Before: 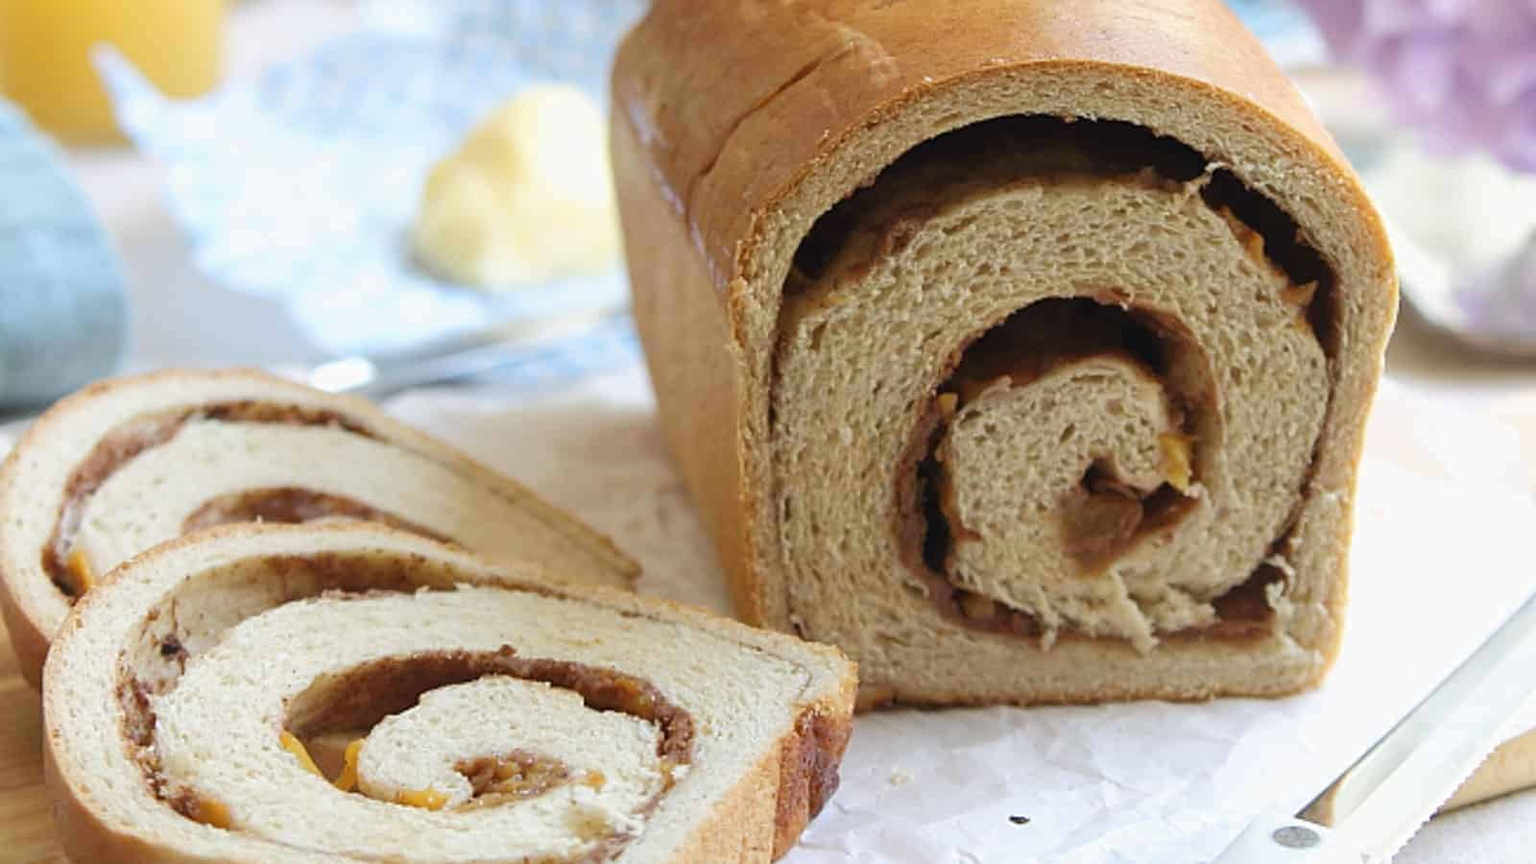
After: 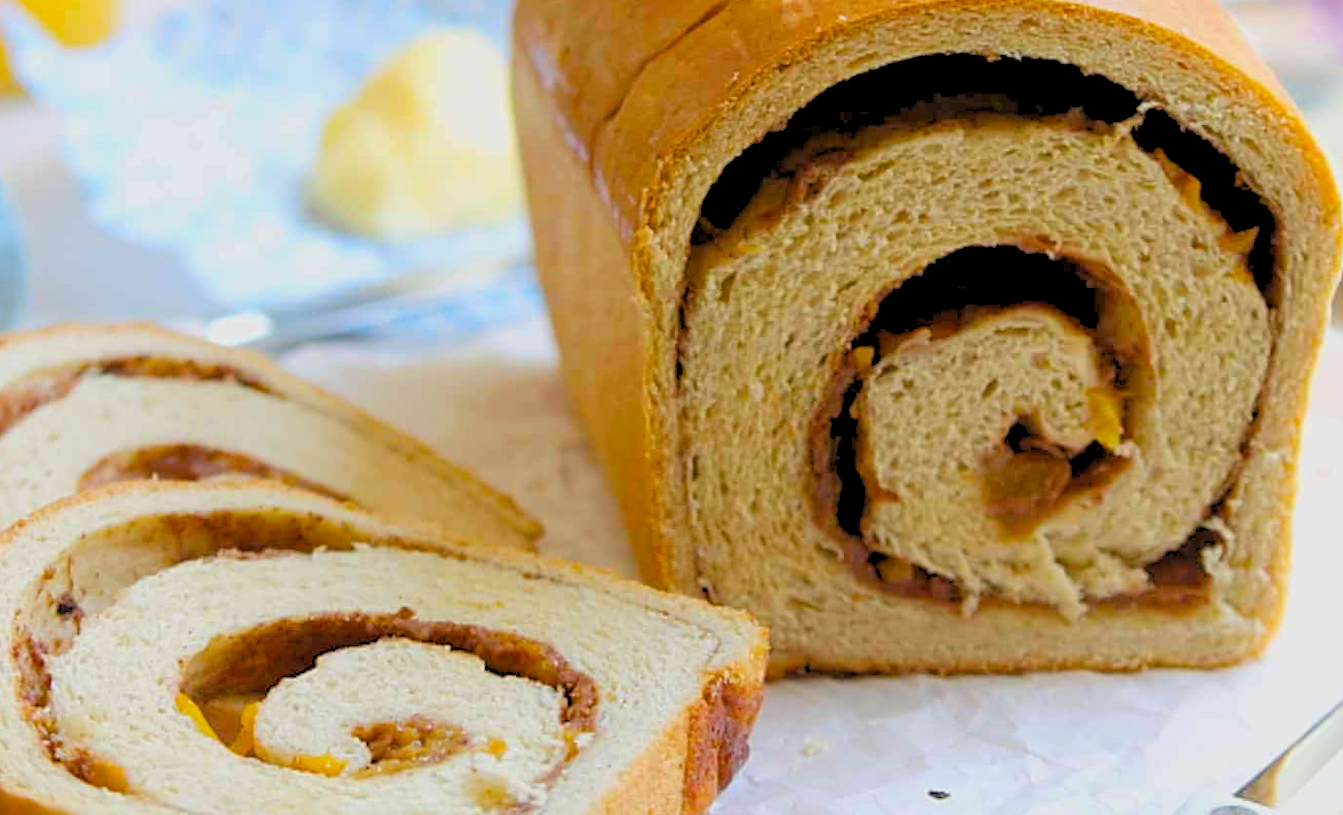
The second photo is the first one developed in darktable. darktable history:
crop: left 6.446%, top 8.188%, right 9.538%, bottom 3.548%
rotate and perspective: lens shift (horizontal) -0.055, automatic cropping off
rgb levels: preserve colors sum RGB, levels [[0.038, 0.433, 0.934], [0, 0.5, 1], [0, 0.5, 1]]
color balance rgb: linear chroma grading › global chroma 15%, perceptual saturation grading › global saturation 30%
